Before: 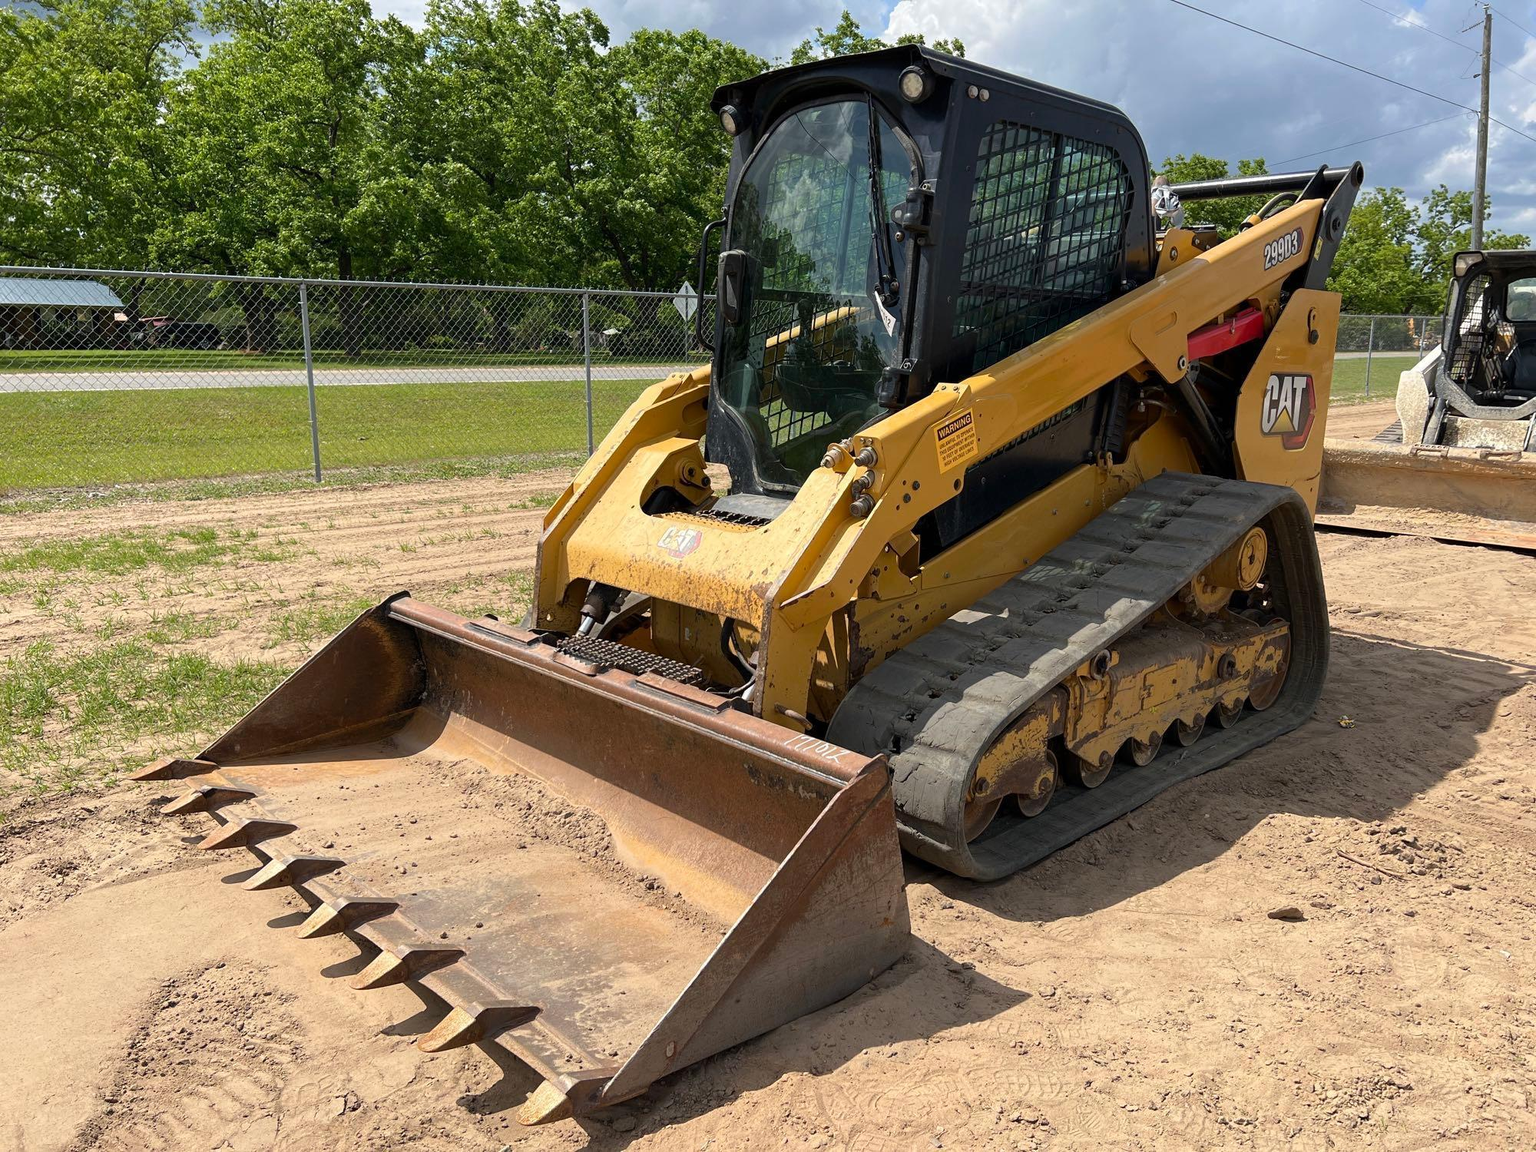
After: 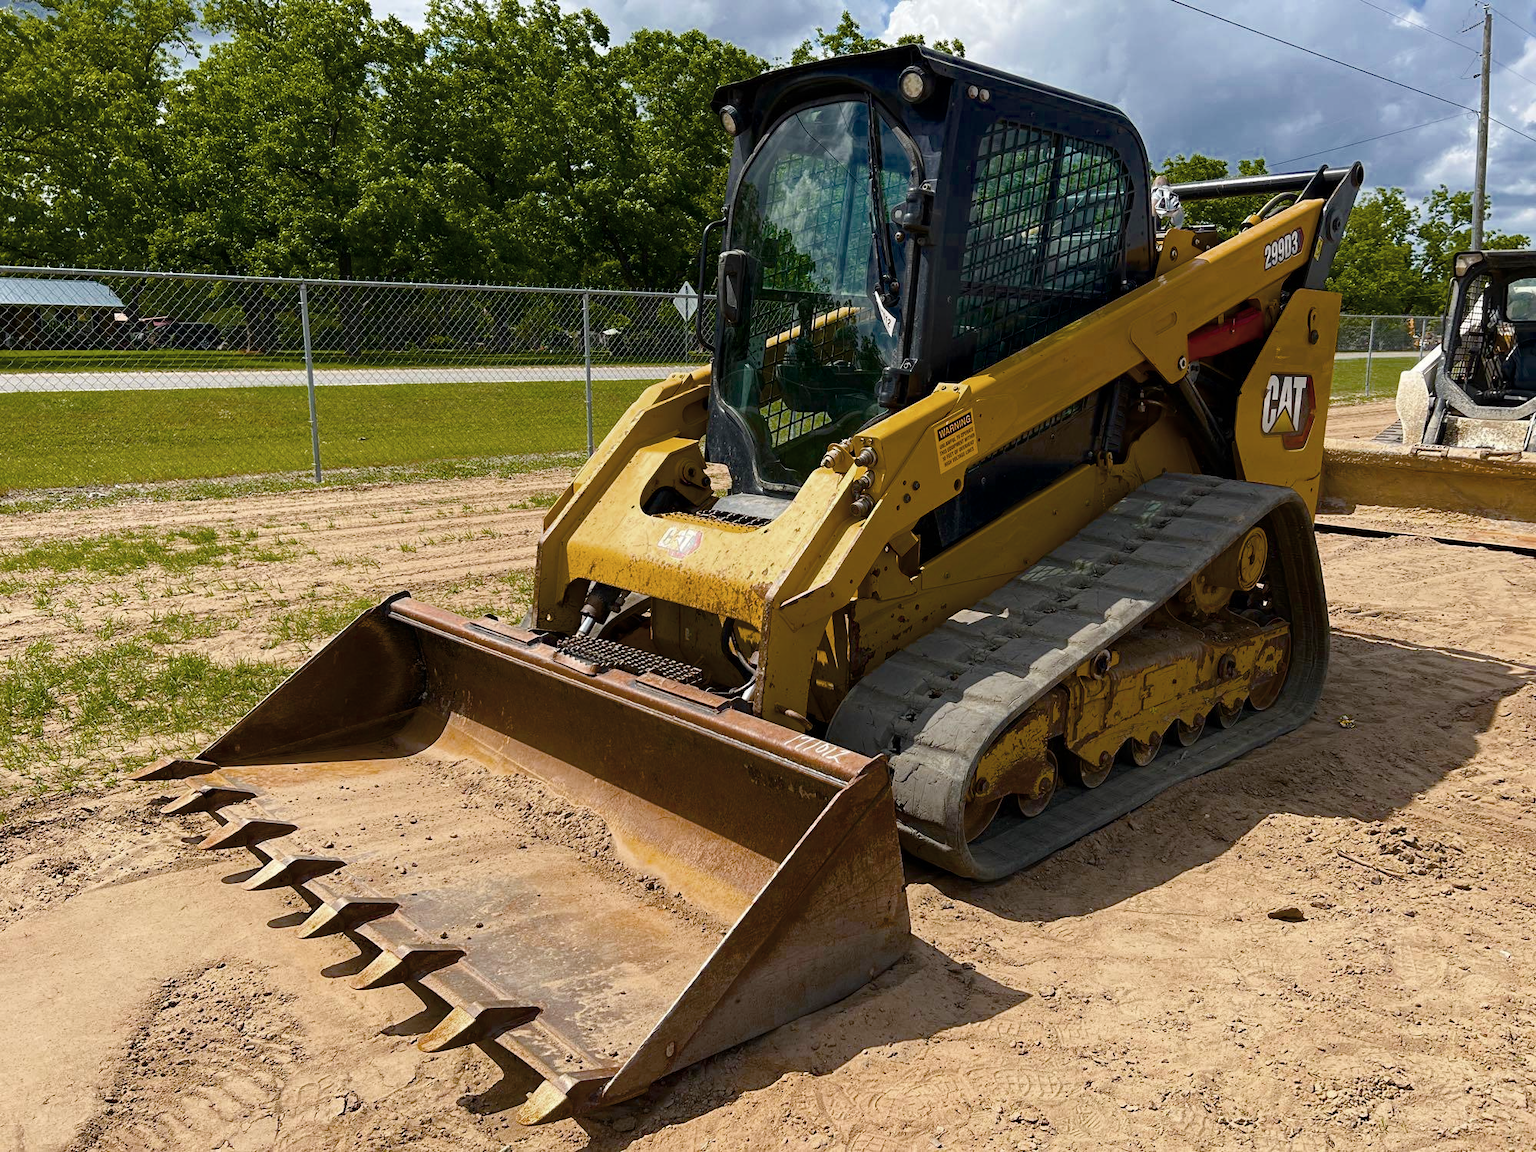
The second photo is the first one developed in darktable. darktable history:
contrast brightness saturation: contrast 0.1, saturation -0.355
color balance rgb: linear chroma grading › shadows 18.909%, linear chroma grading › highlights 4.061%, linear chroma grading › mid-tones 9.739%, perceptual saturation grading › global saturation 36.294%, perceptual saturation grading › shadows 36.132%, saturation formula JzAzBz (2021)
